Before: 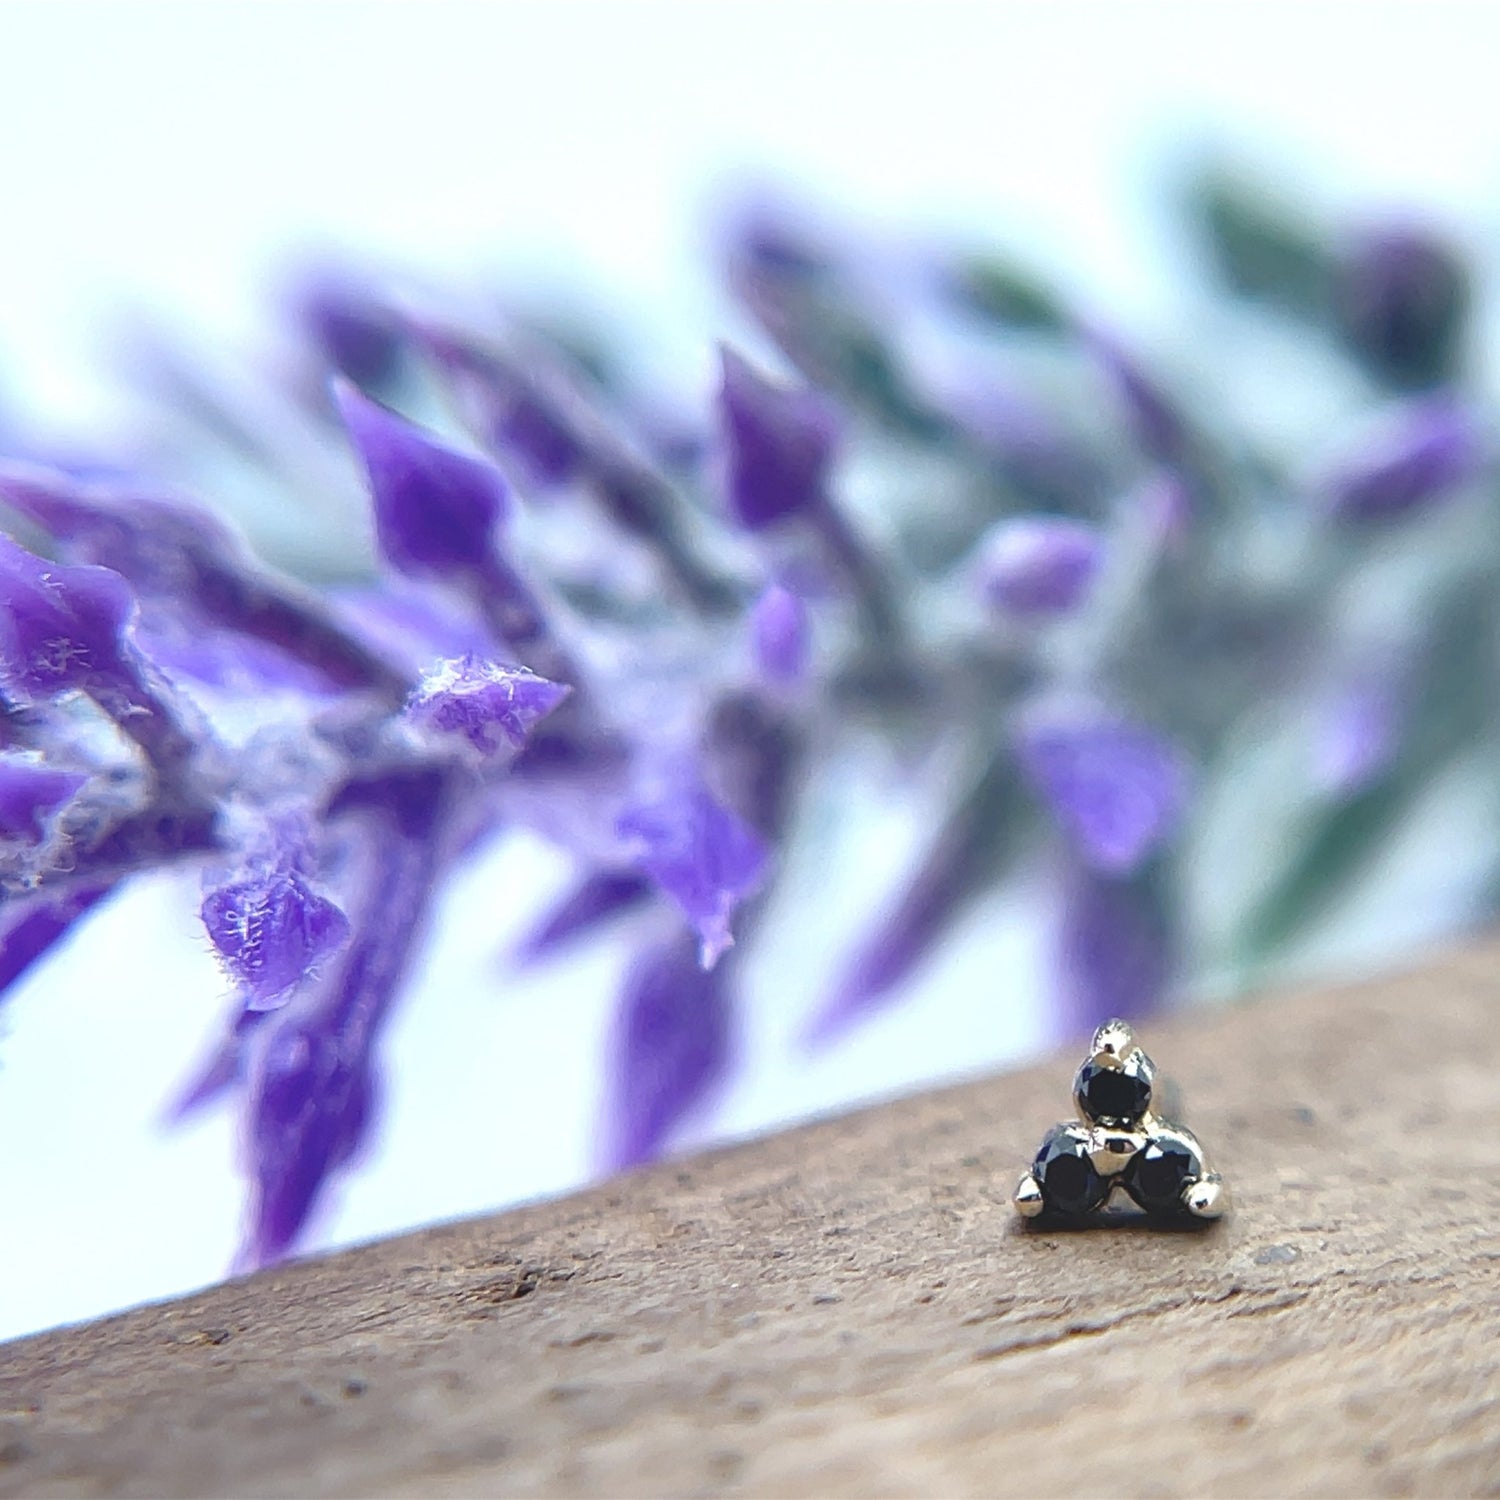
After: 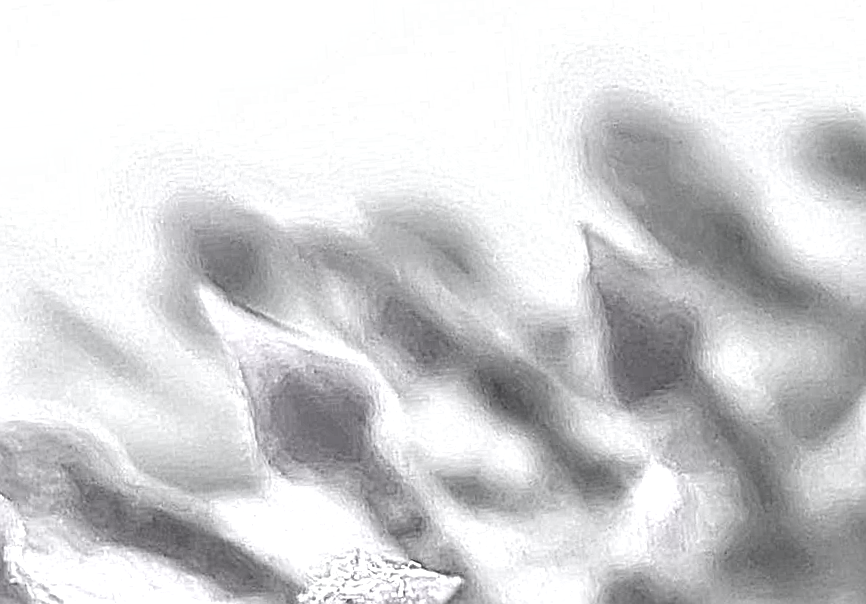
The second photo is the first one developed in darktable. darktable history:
shadows and highlights: on, module defaults
levels: levels [0, 0.499, 1]
white balance: emerald 1
local contrast: mode bilateral grid, contrast 20, coarseness 3, detail 300%, midtone range 0.2
rotate and perspective: rotation -4.2°, shear 0.006, automatic cropping off
crop: left 10.121%, top 10.631%, right 36.218%, bottom 51.526%
color zones: curves: ch0 [(0, 0.613) (0.01, 0.613) (0.245, 0.448) (0.498, 0.529) (0.642, 0.665) (0.879, 0.777) (0.99, 0.613)]; ch1 [(0, 0.035) (0.121, 0.189) (0.259, 0.197) (0.415, 0.061) (0.589, 0.022) (0.732, 0.022) (0.857, 0.026) (0.991, 0.053)]
